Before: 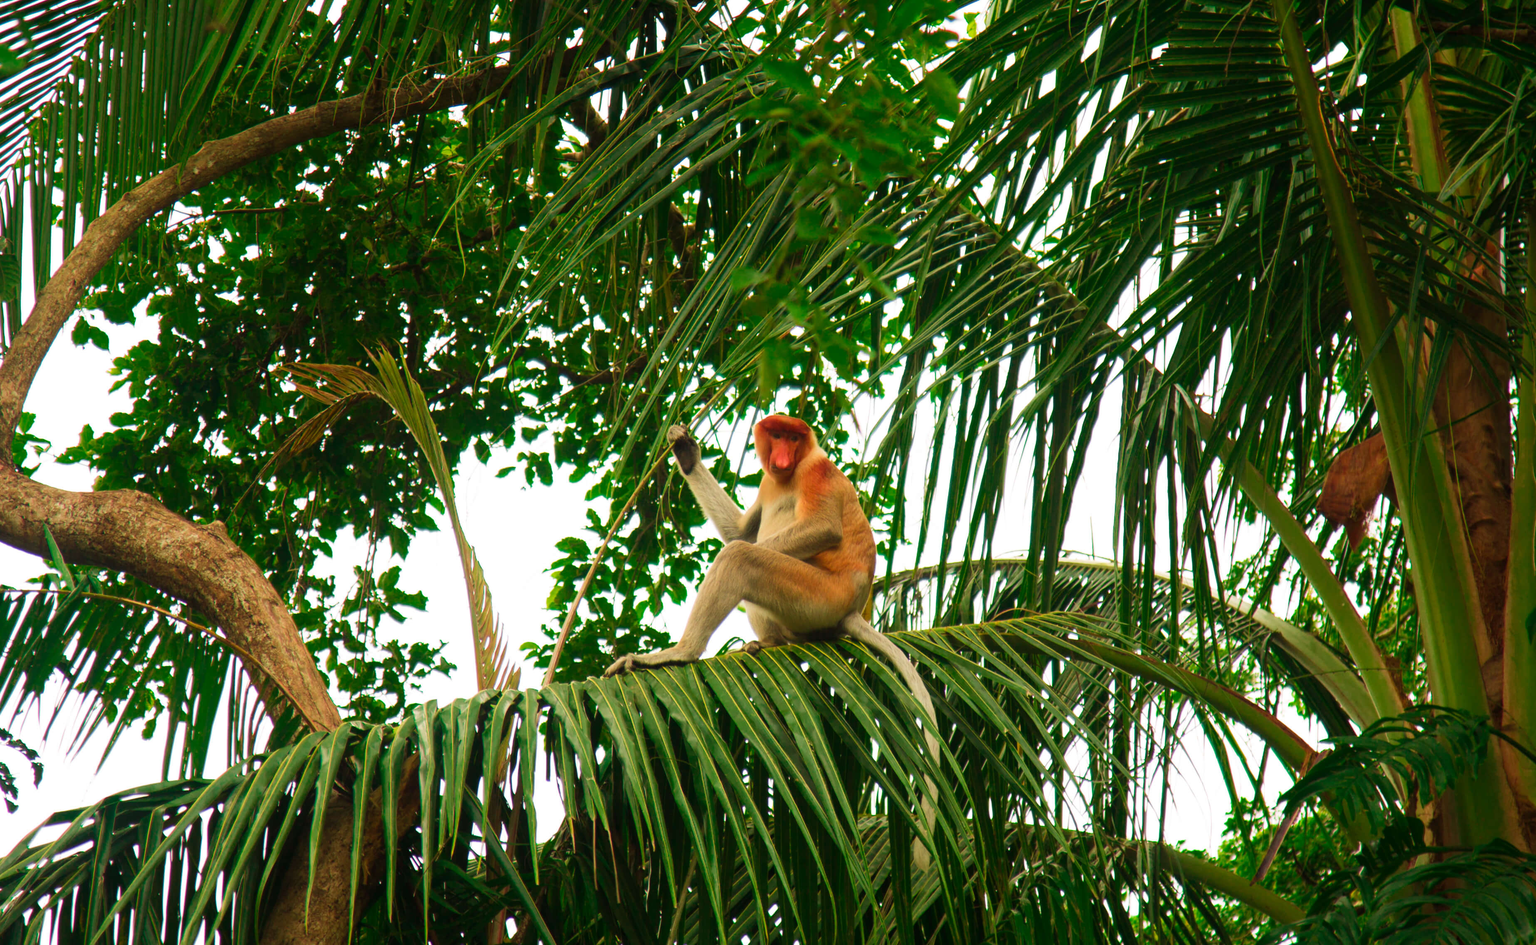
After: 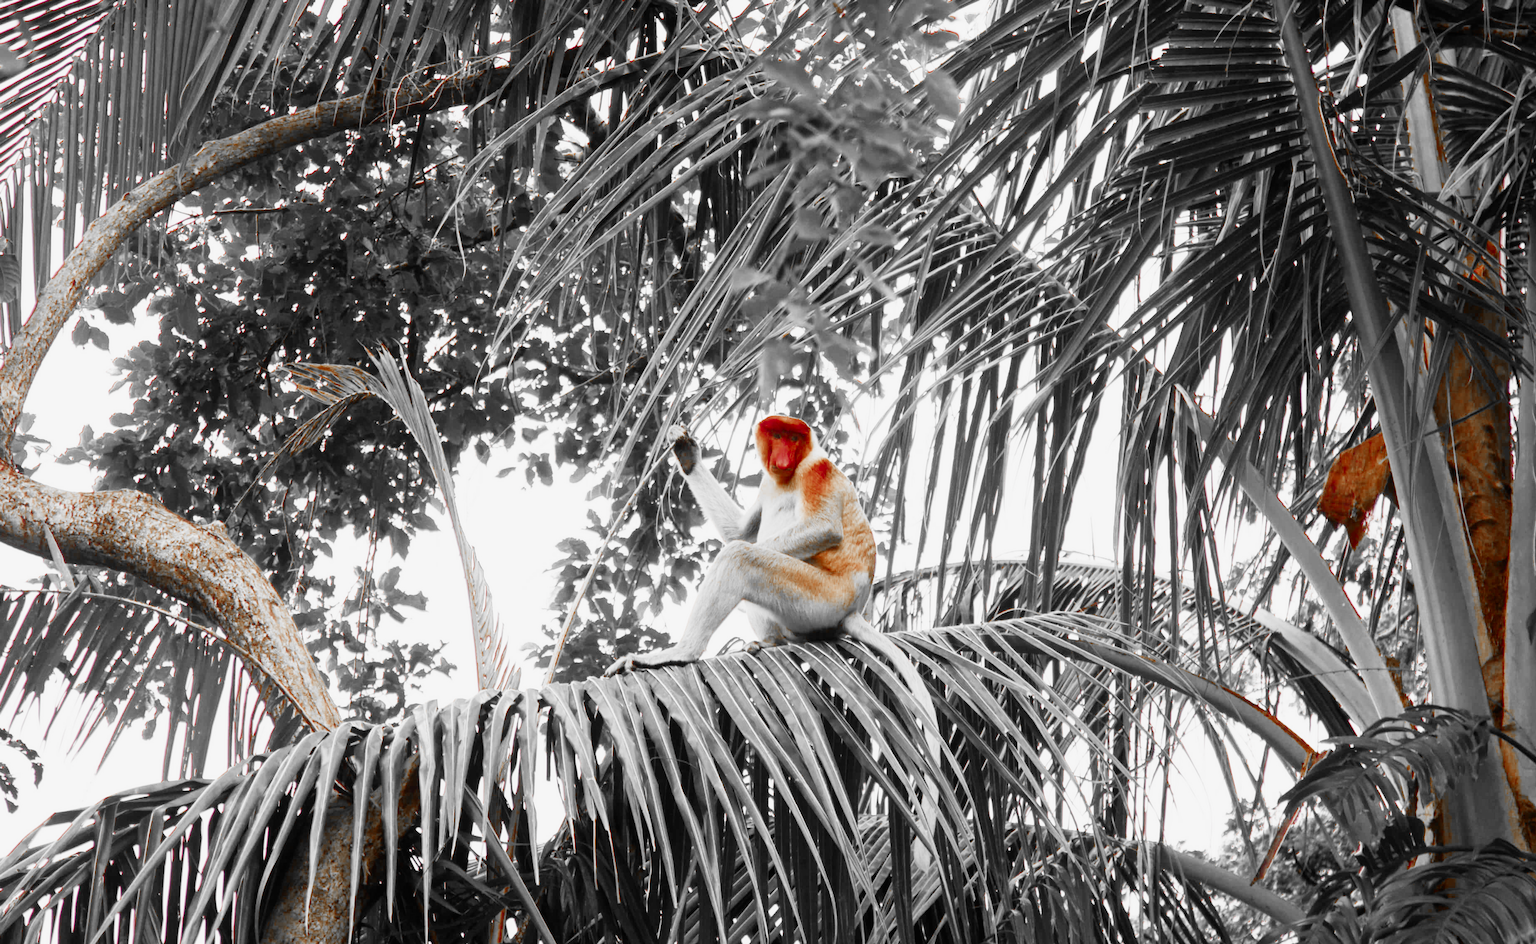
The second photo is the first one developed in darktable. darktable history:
color zones: curves: ch0 [(0, 0.497) (0.096, 0.361) (0.221, 0.538) (0.429, 0.5) (0.571, 0.5) (0.714, 0.5) (0.857, 0.5) (1, 0.497)]; ch1 [(0, 0.5) (0.143, 0.5) (0.257, -0.002) (0.429, 0.04) (0.571, -0.001) (0.714, -0.015) (0.857, 0.024) (1, 0.5)], mix 33.36%
exposure: exposure 1.158 EV, compensate highlight preservation false
filmic rgb: black relative exposure -7.65 EV, white relative exposure 4.56 EV, hardness 3.61, contrast 1.05, add noise in highlights 0.001, preserve chrominance no, color science v3 (2019), use custom middle-gray values true, contrast in highlights soft
color calibration: output R [1.003, 0.027, -0.041, 0], output G [-0.018, 1.043, -0.038, 0], output B [0.071, -0.086, 1.017, 0], illuminant same as pipeline (D50), adaptation none (bypass), x 0.332, y 0.335, temperature 5004.9 K
